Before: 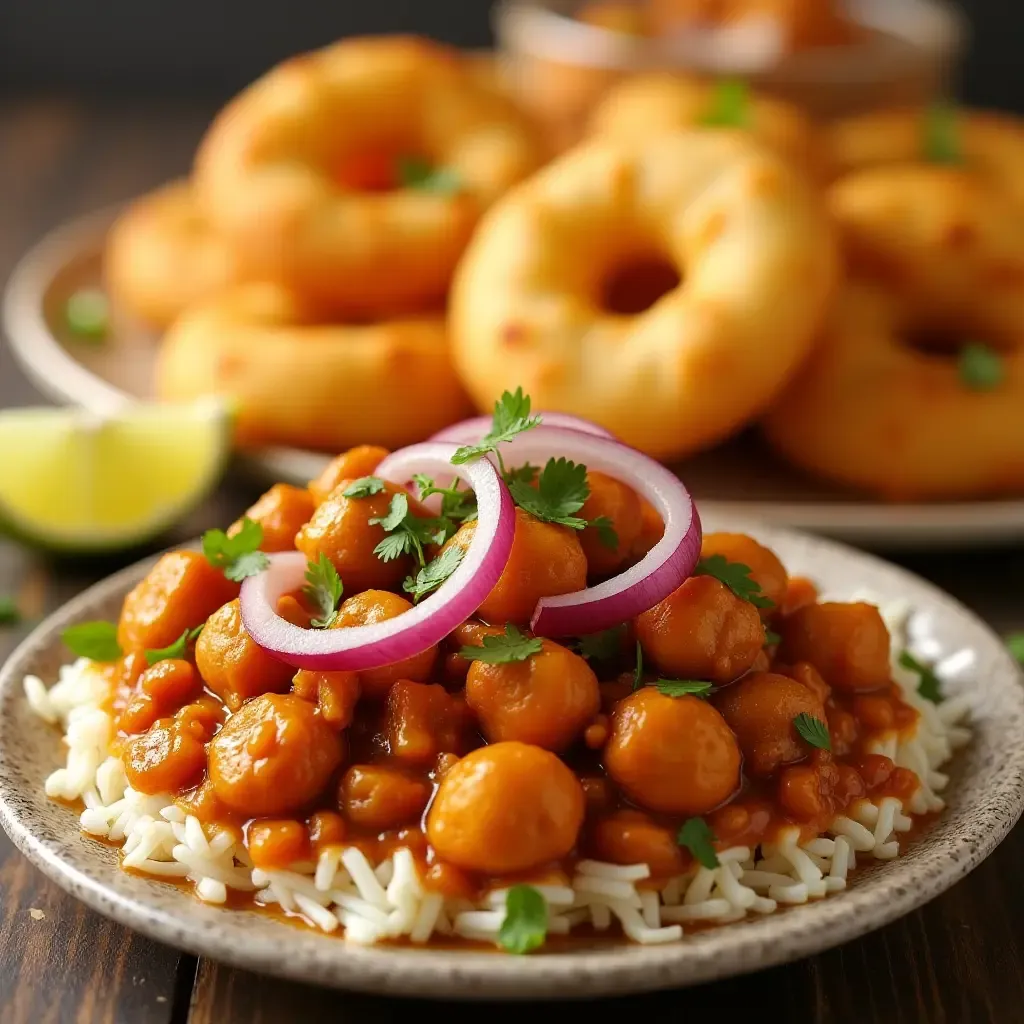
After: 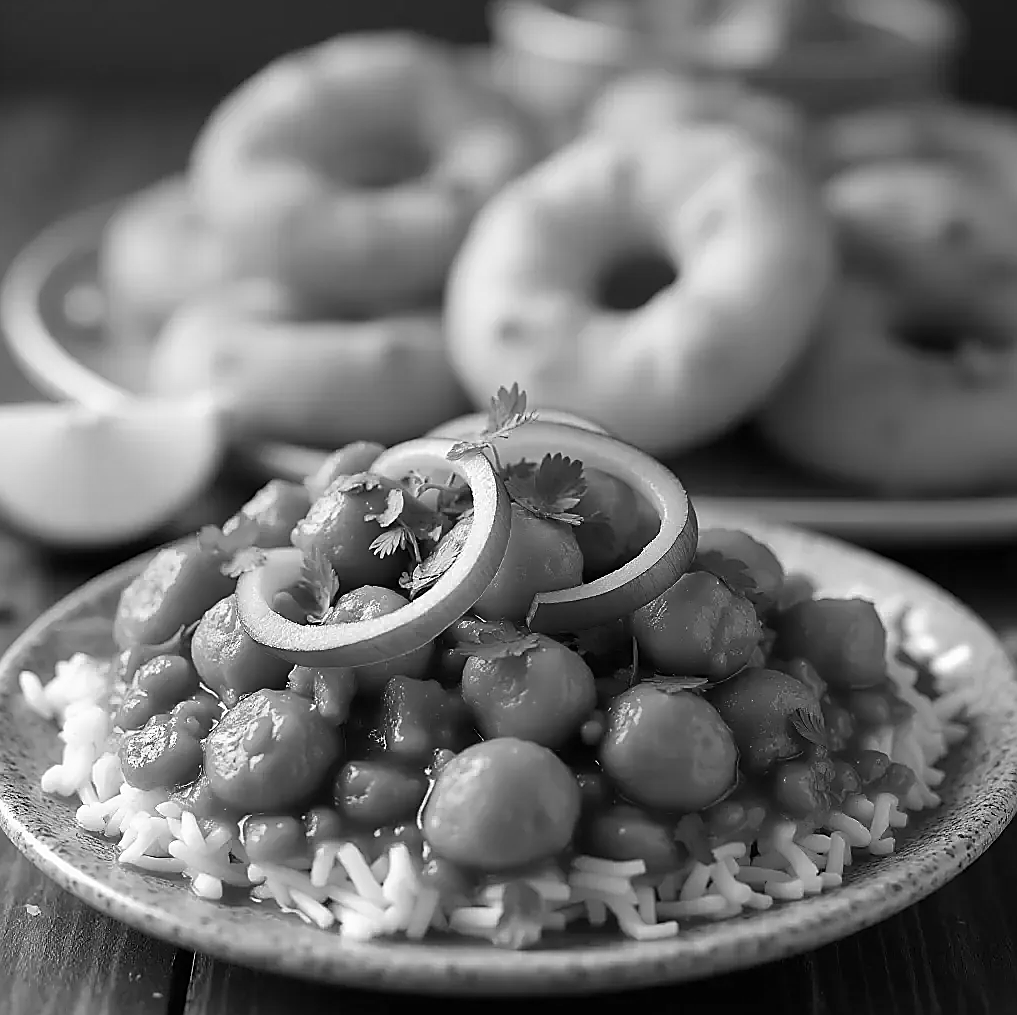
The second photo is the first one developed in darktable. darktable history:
sharpen: radius 1.4, amount 1.25, threshold 0.7
color balance rgb: linear chroma grading › global chroma 15%, perceptual saturation grading › global saturation 30%
crop: left 0.434%, top 0.485%, right 0.244%, bottom 0.386%
monochrome: size 3.1
